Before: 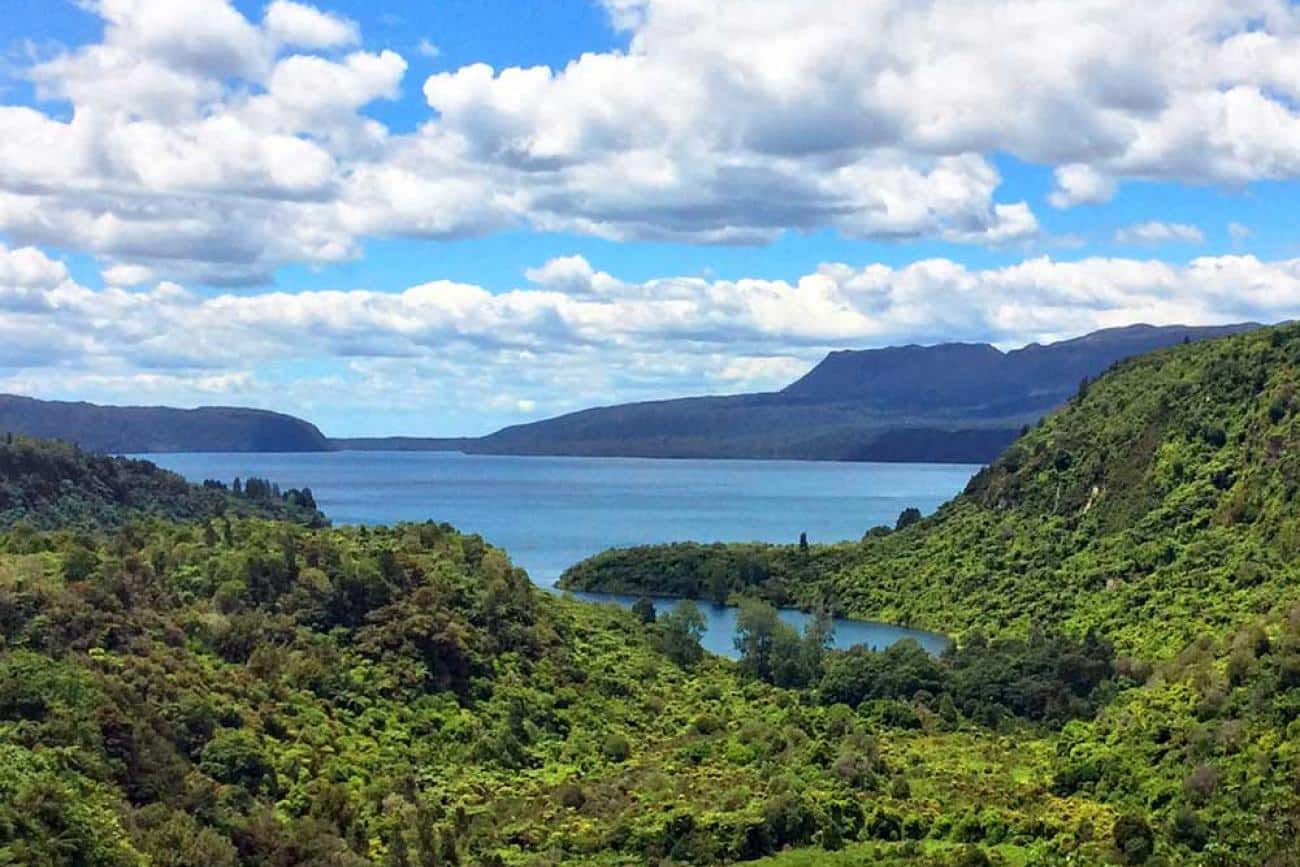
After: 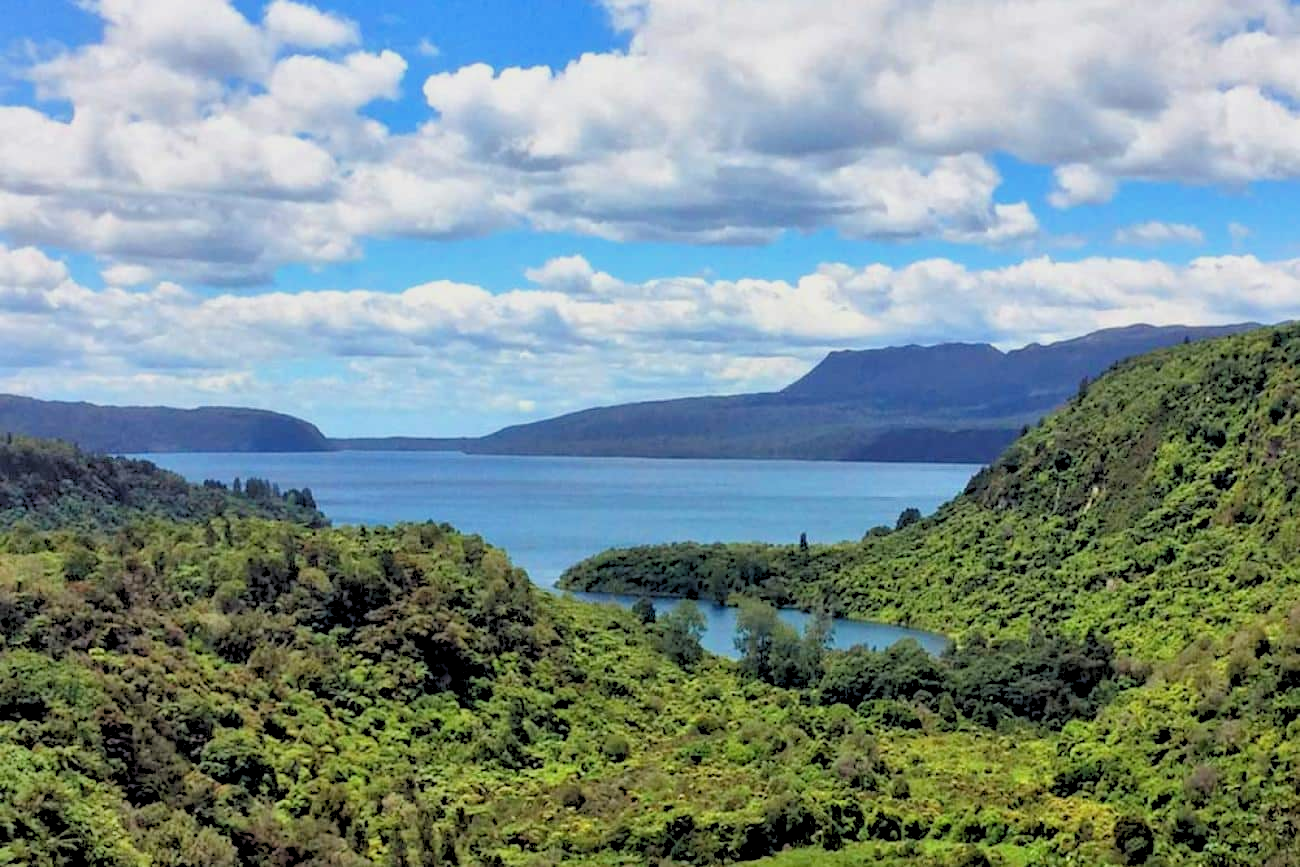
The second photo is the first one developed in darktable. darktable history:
rgb levels: preserve colors sum RGB, levels [[0.038, 0.433, 0.934], [0, 0.5, 1], [0, 0.5, 1]]
shadows and highlights: shadows 52.34, highlights -28.23, soften with gaussian
